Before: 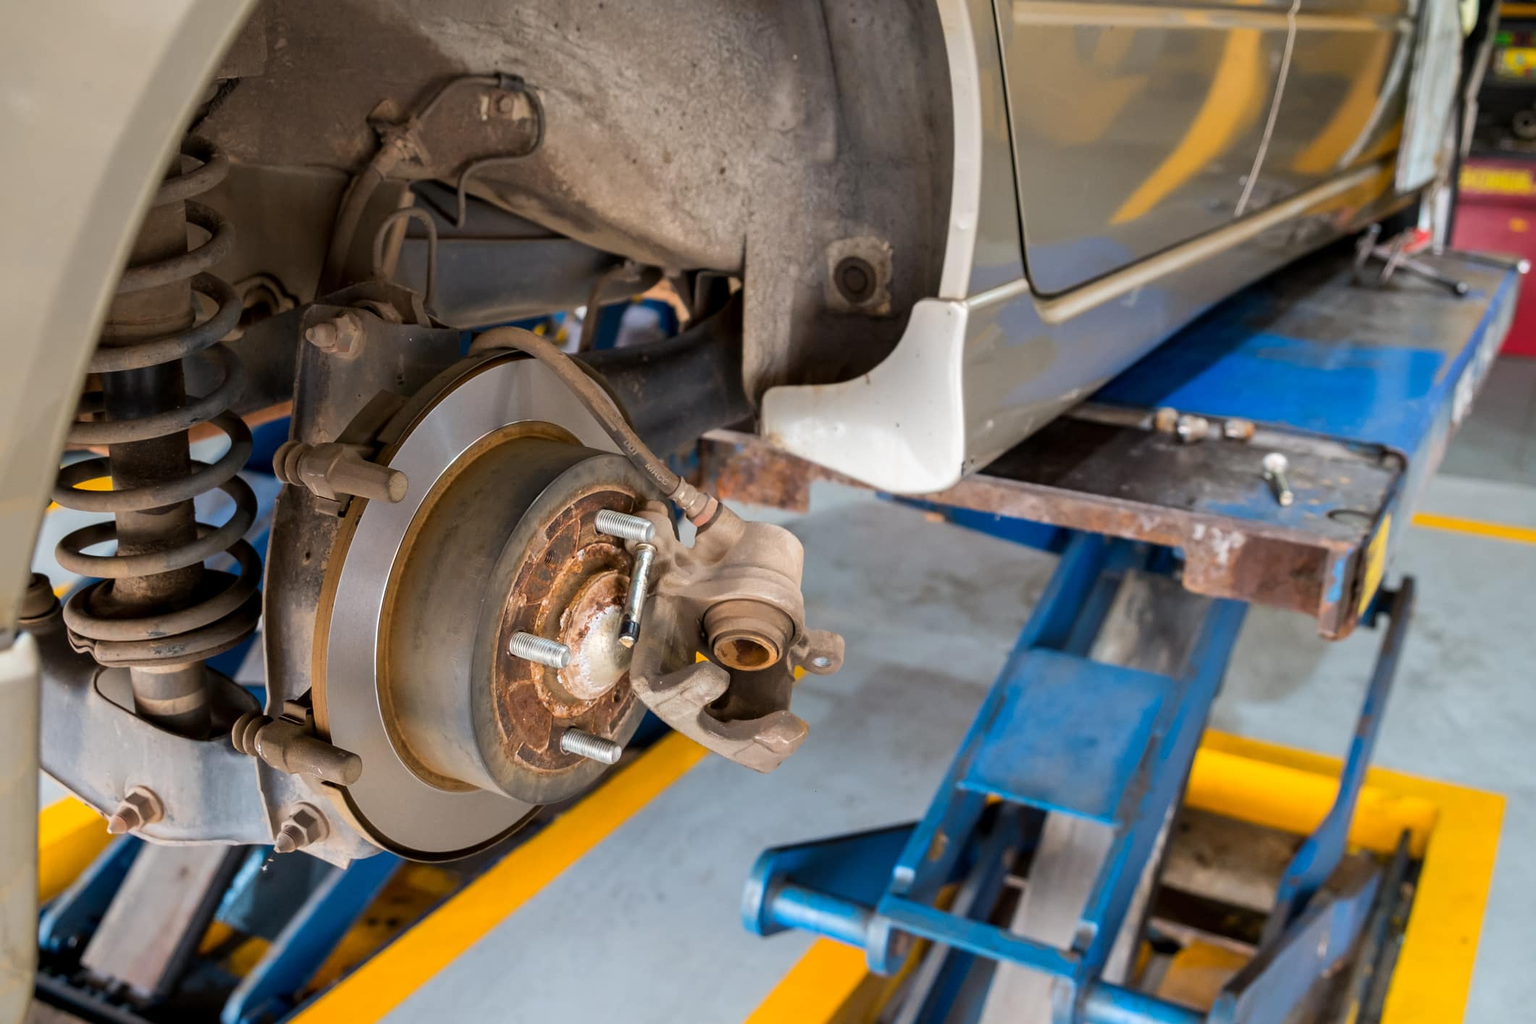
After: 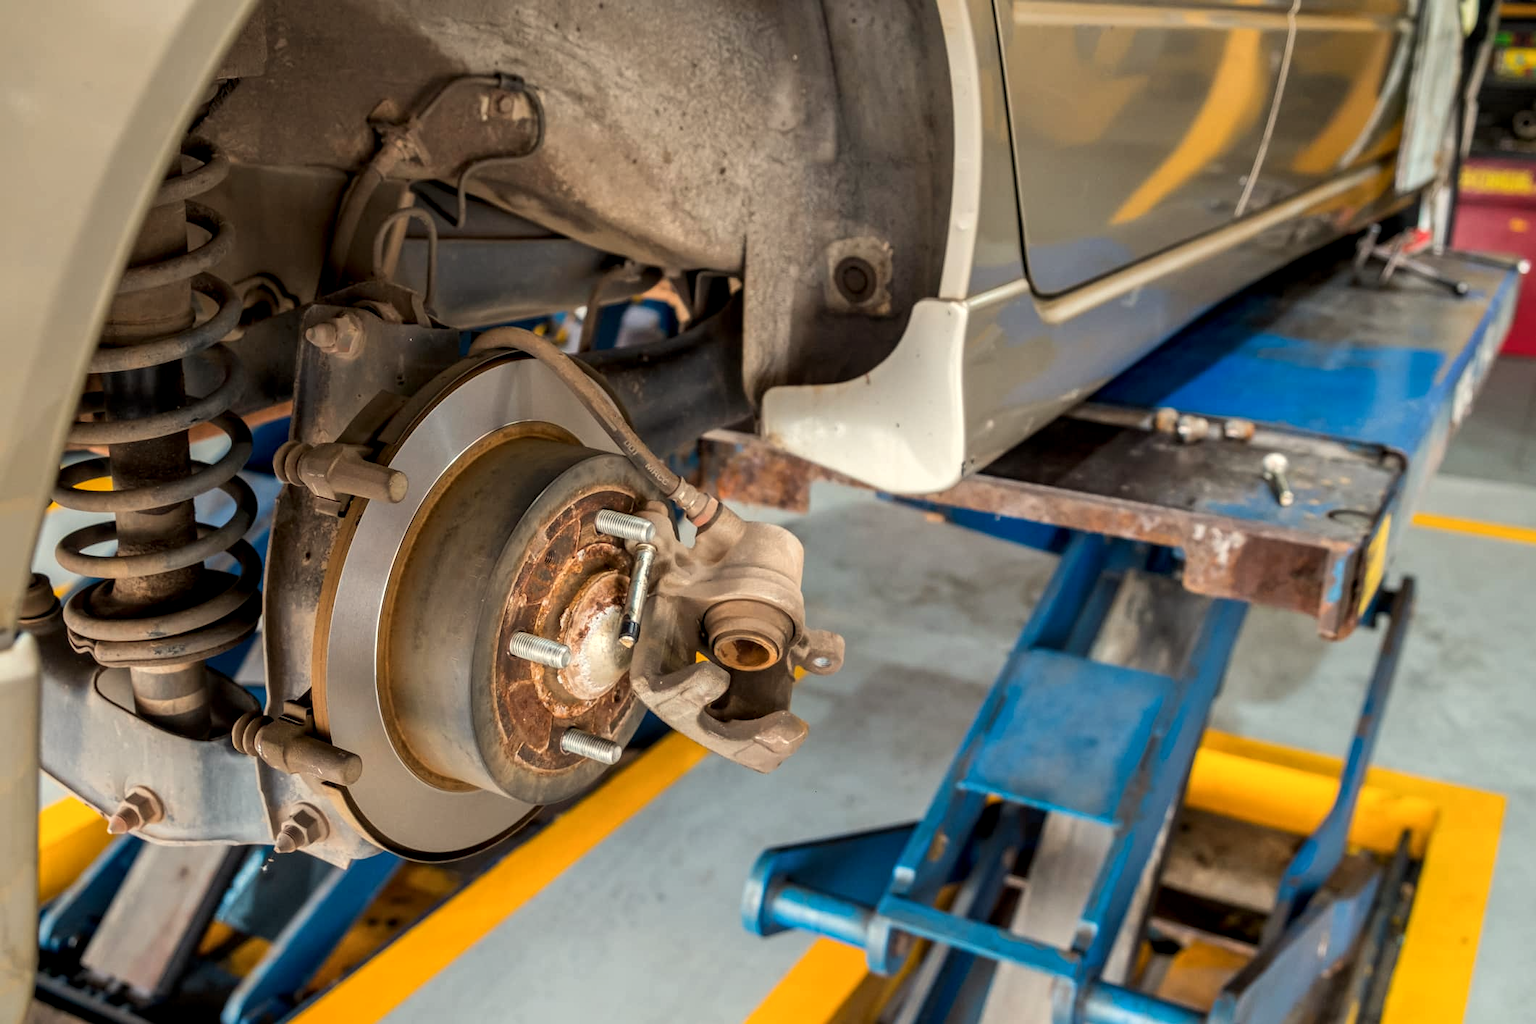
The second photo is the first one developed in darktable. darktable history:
white balance: red 1.029, blue 0.92
local contrast: on, module defaults
